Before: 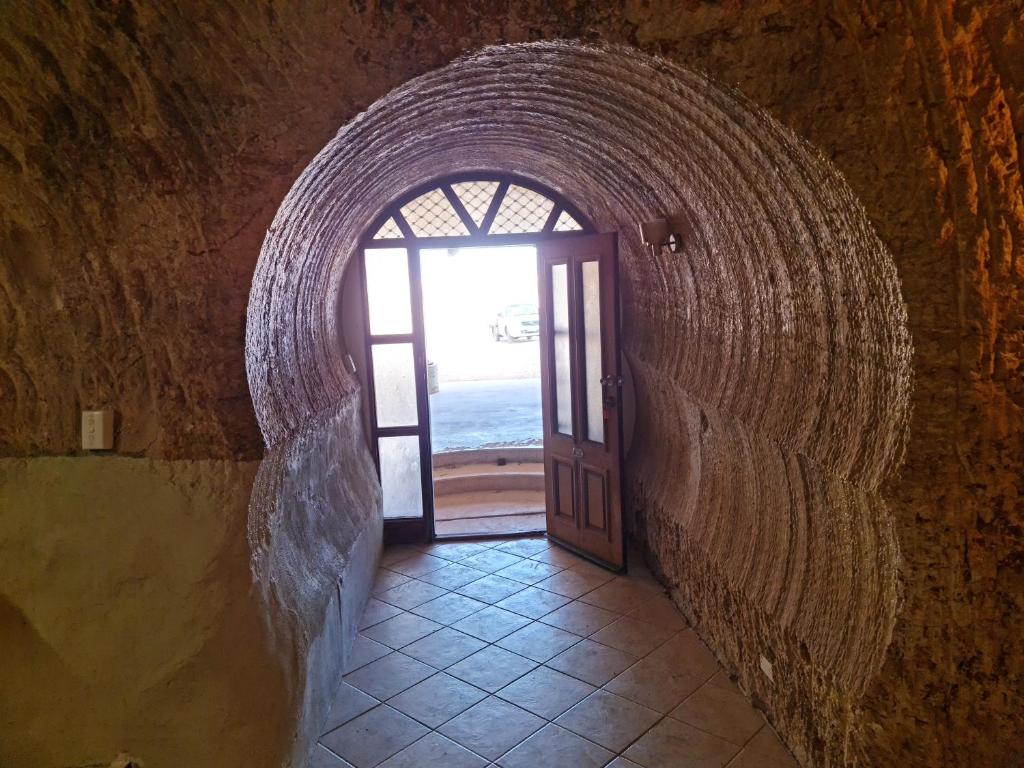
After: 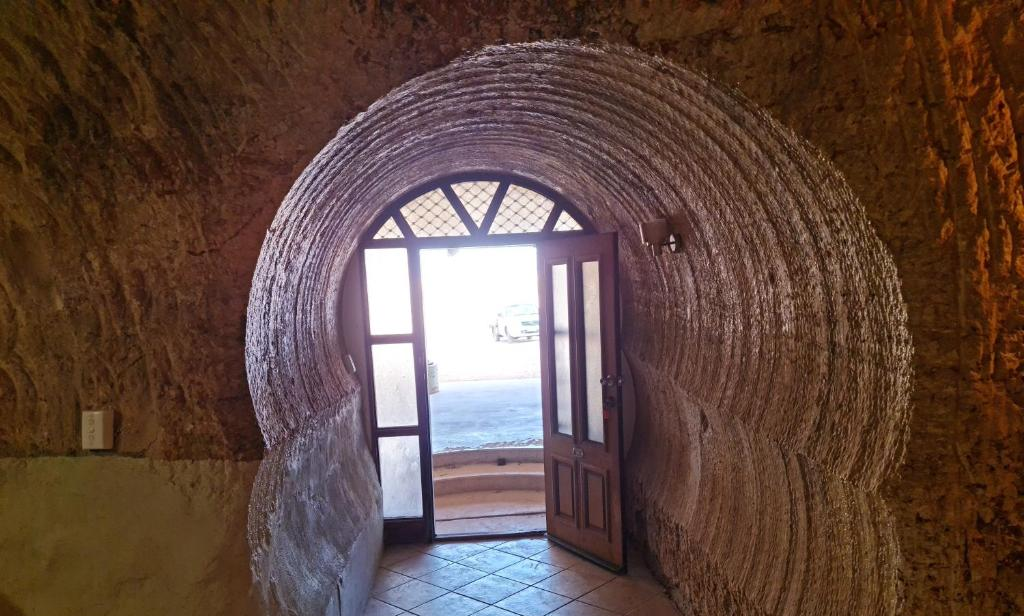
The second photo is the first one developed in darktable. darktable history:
crop: bottom 19.726%
